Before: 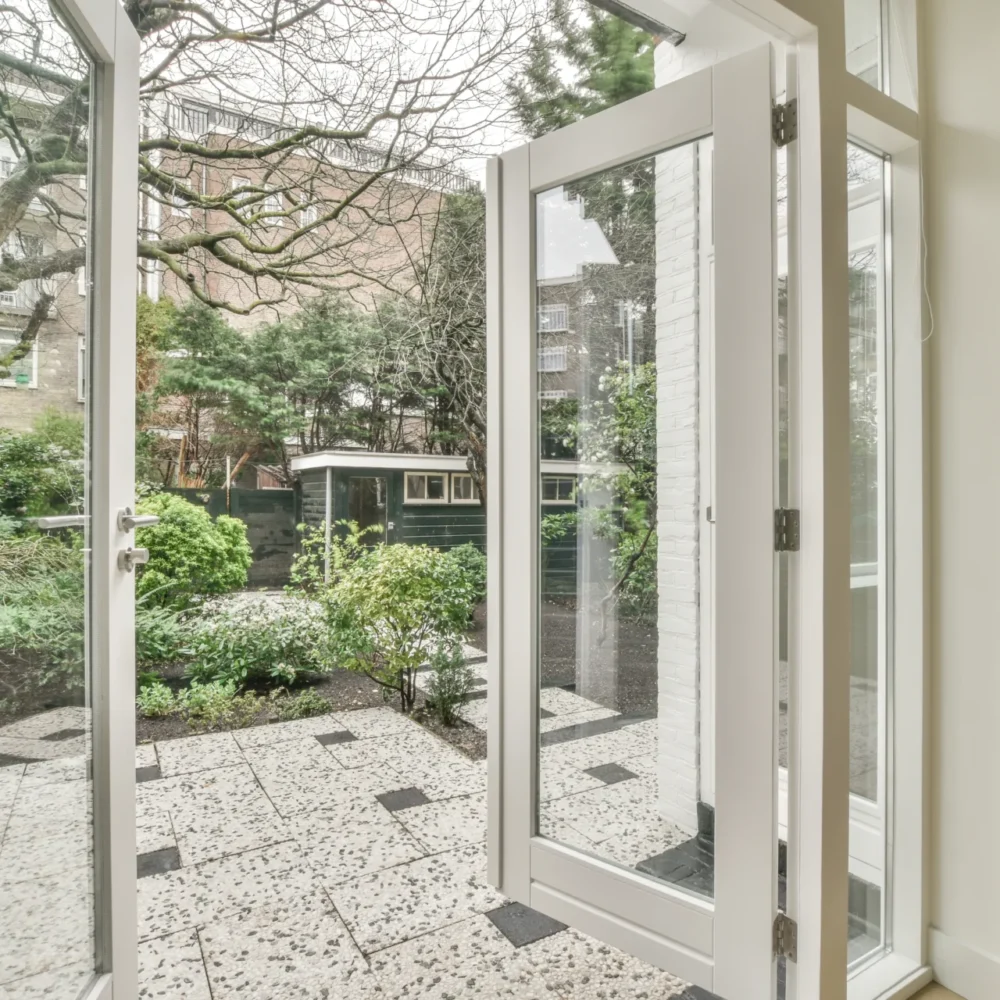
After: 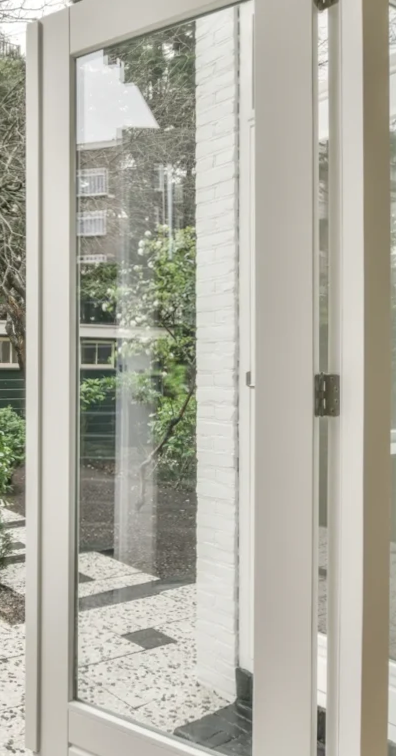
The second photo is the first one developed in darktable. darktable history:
crop: left 45.721%, top 13.393%, right 14.118%, bottom 10.01%
rotate and perspective: rotation 0.192°, lens shift (horizontal) -0.015, crop left 0.005, crop right 0.996, crop top 0.006, crop bottom 0.99
